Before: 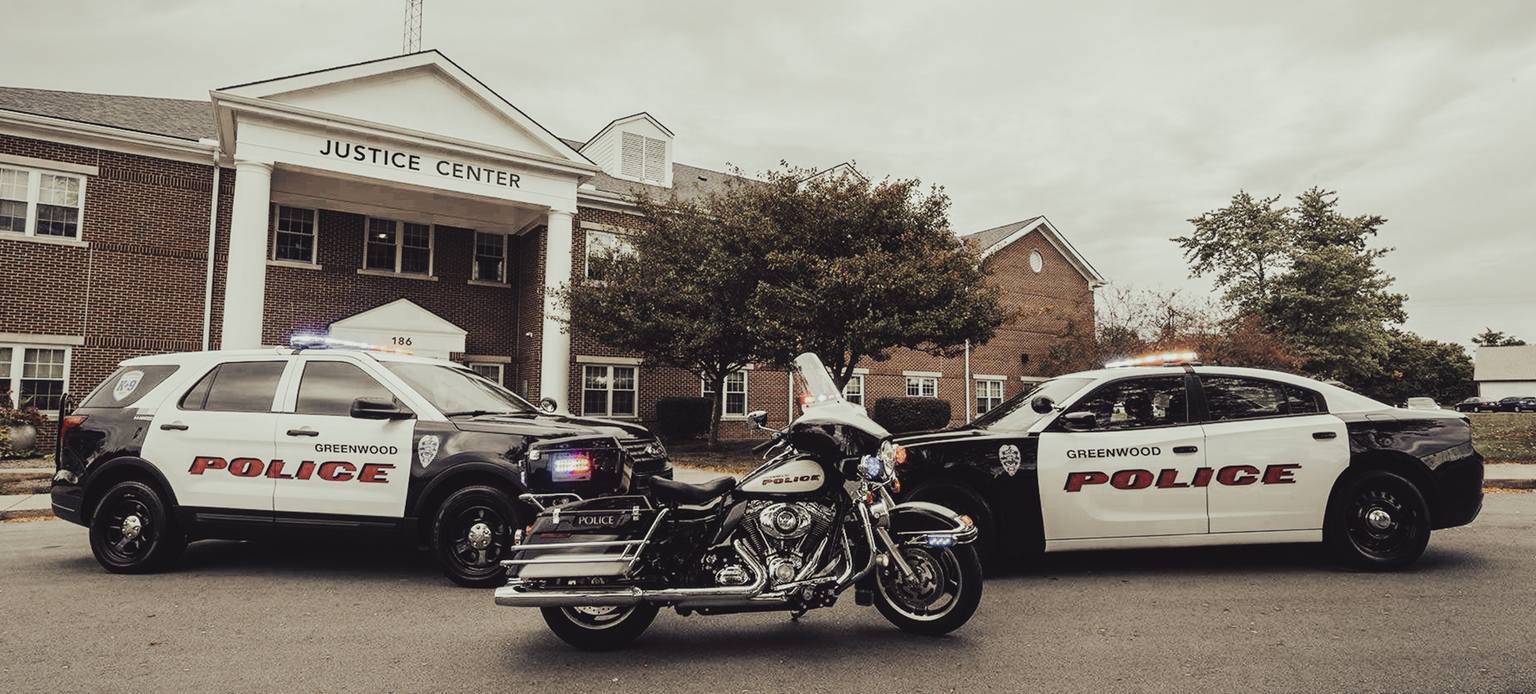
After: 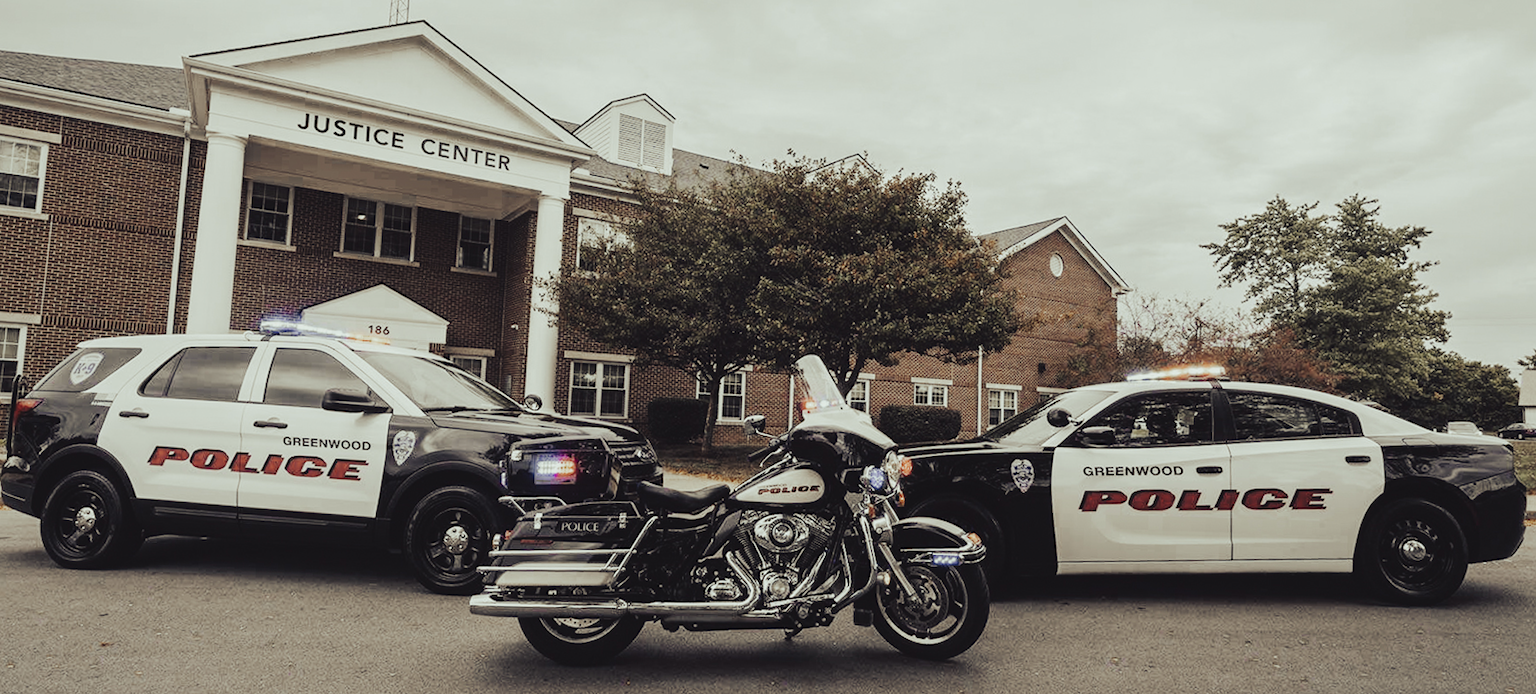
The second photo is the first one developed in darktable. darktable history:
crop and rotate: angle -1.69°
white balance: red 0.978, blue 0.999
